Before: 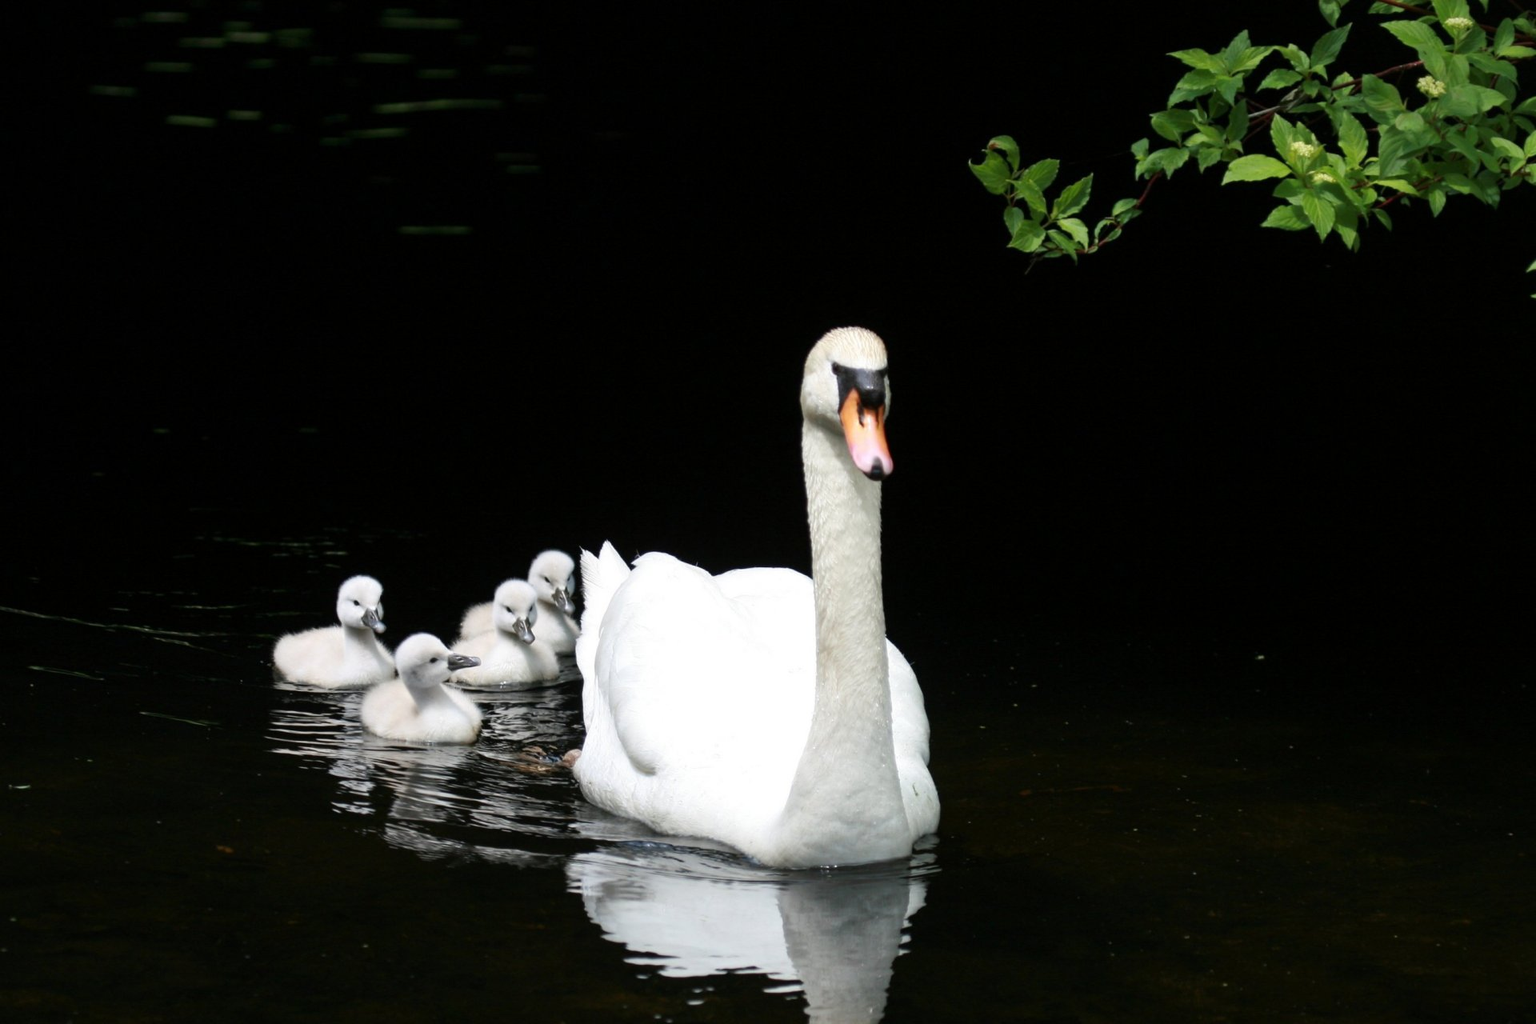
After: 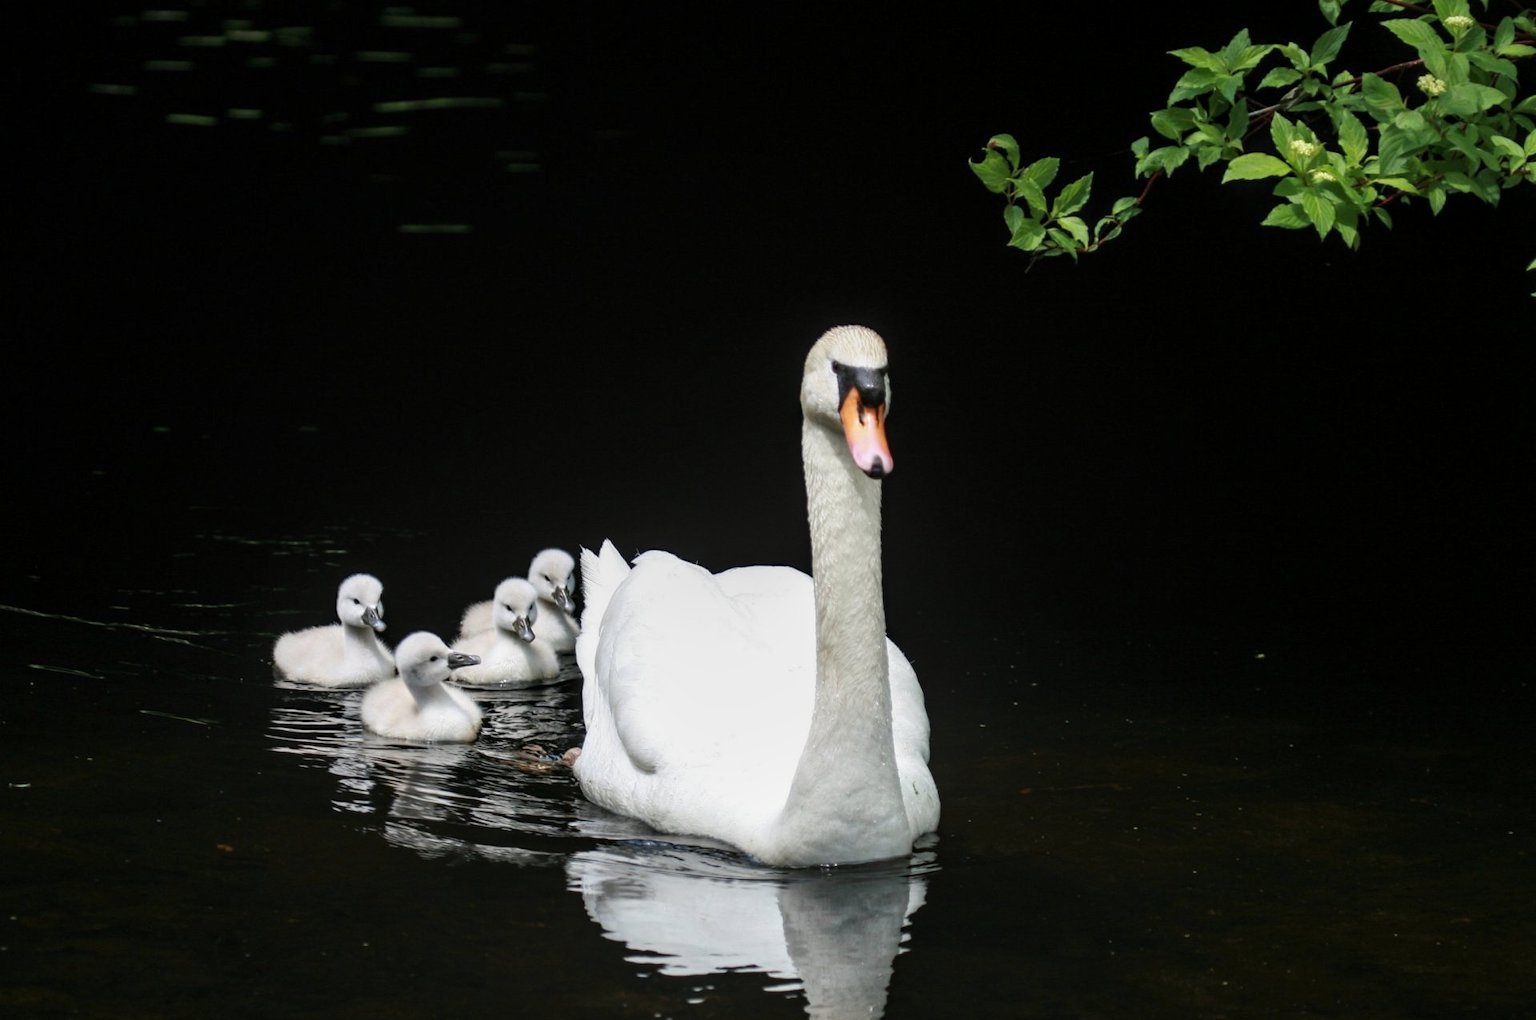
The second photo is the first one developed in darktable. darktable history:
crop: top 0.192%, bottom 0.174%
local contrast: on, module defaults
